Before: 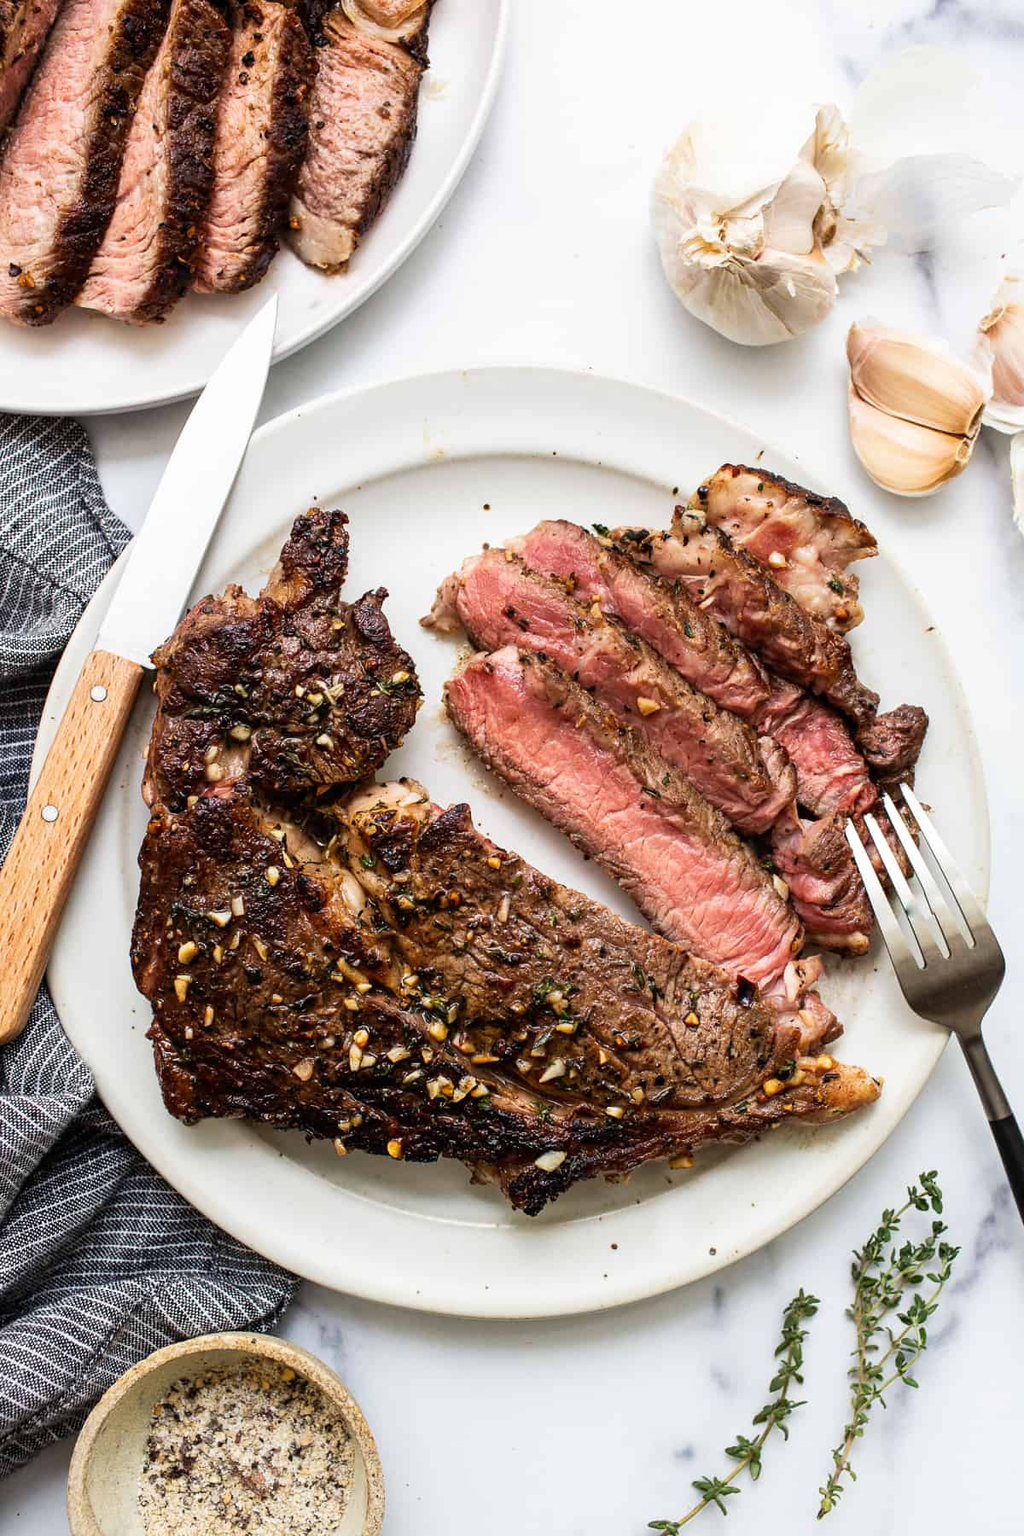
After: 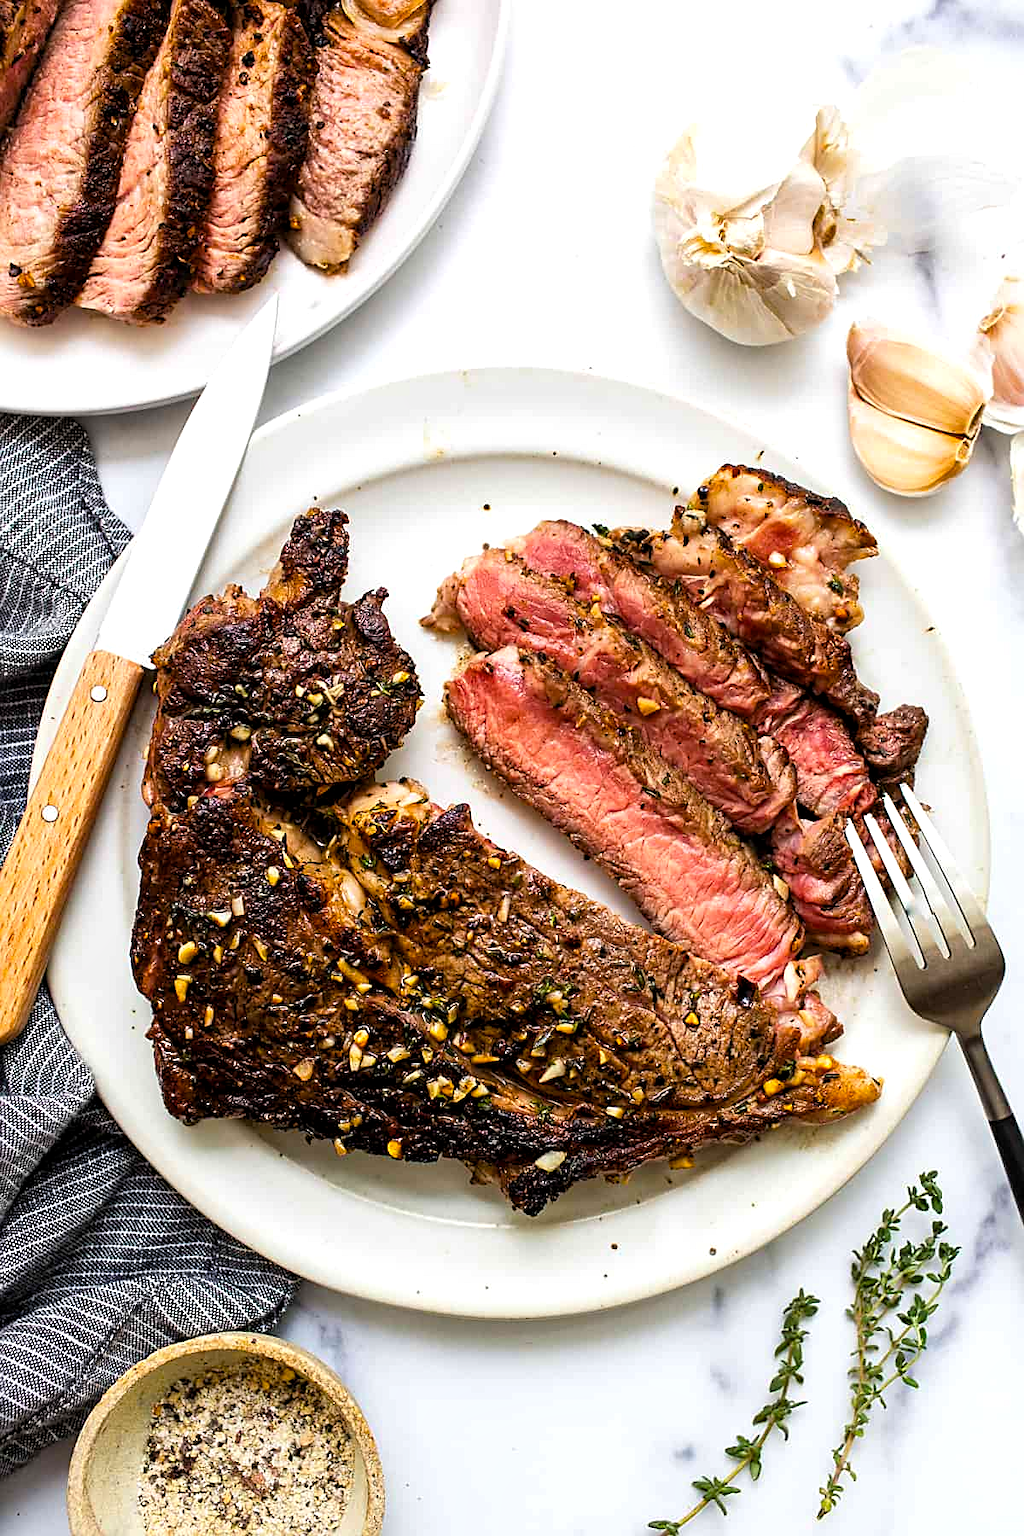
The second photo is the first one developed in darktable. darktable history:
sharpen: on, module defaults
color balance rgb: perceptual saturation grading › global saturation 25%, global vibrance 20%
levels: levels [0.016, 0.484, 0.953]
local contrast: mode bilateral grid, contrast 20, coarseness 50, detail 120%, midtone range 0.2
